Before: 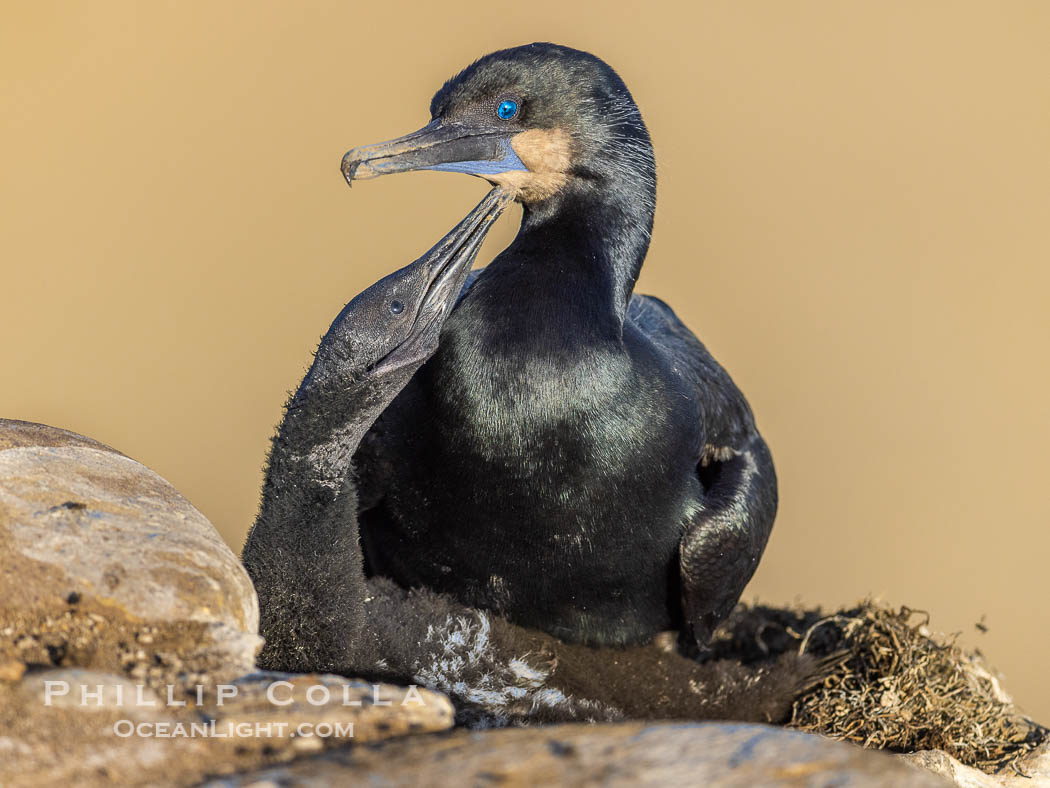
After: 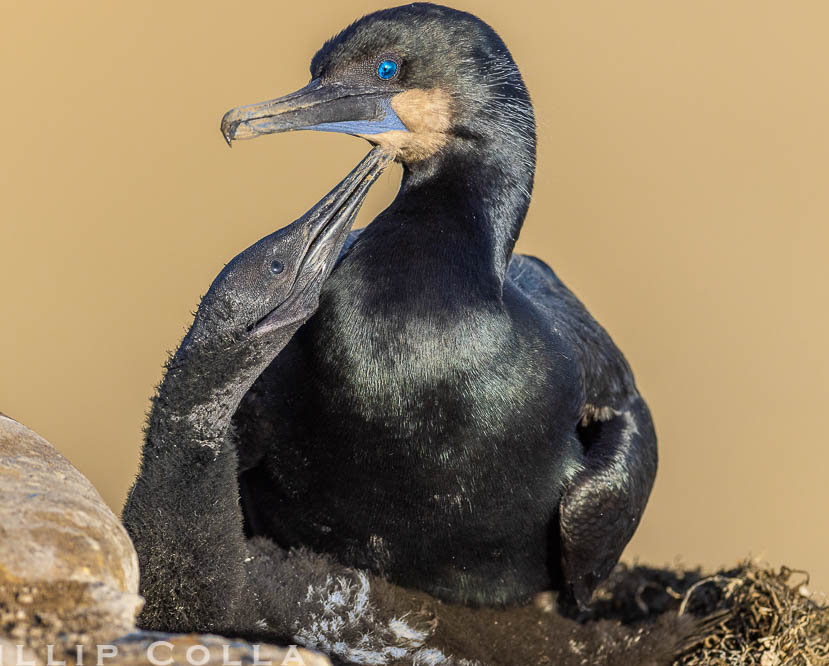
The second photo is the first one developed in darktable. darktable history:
crop: left 11.488%, top 5.184%, right 9.555%, bottom 10.254%
